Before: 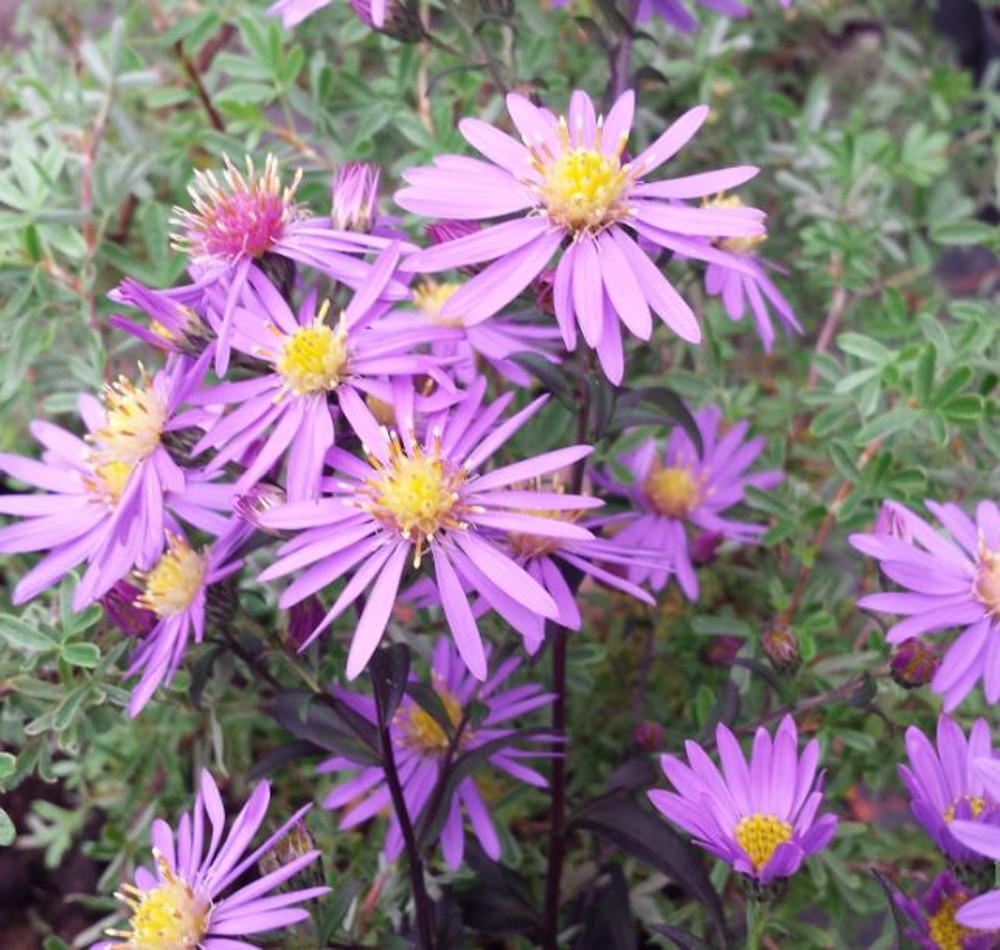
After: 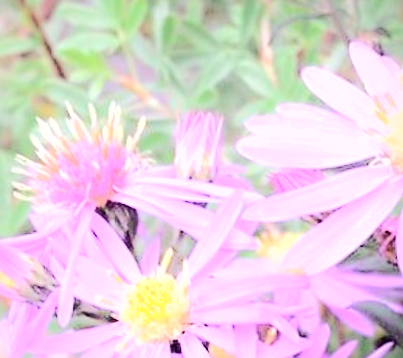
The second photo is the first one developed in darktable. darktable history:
shadows and highlights: shadows -40.49, highlights 64.48, soften with gaussian
tone curve: curves: ch0 [(0, 0) (0.003, 0.009) (0.011, 0.009) (0.025, 0.01) (0.044, 0.02) (0.069, 0.032) (0.1, 0.048) (0.136, 0.092) (0.177, 0.153) (0.224, 0.217) (0.277, 0.306) (0.335, 0.402) (0.399, 0.488) (0.468, 0.574) (0.543, 0.648) (0.623, 0.716) (0.709, 0.783) (0.801, 0.851) (0.898, 0.92) (1, 1)], color space Lab, independent channels, preserve colors none
vignetting: fall-off radius 94.79%, brightness -0.298, saturation -0.053, unbound false
crop: left 15.777%, top 5.422%, right 43.873%, bottom 56.837%
sharpen: amount 0.494
exposure: black level correction 0.001, exposure 0.499 EV, compensate highlight preservation false
base curve: curves: ch0 [(0, 0) (0.472, 0.455) (1, 1)], preserve colors none
